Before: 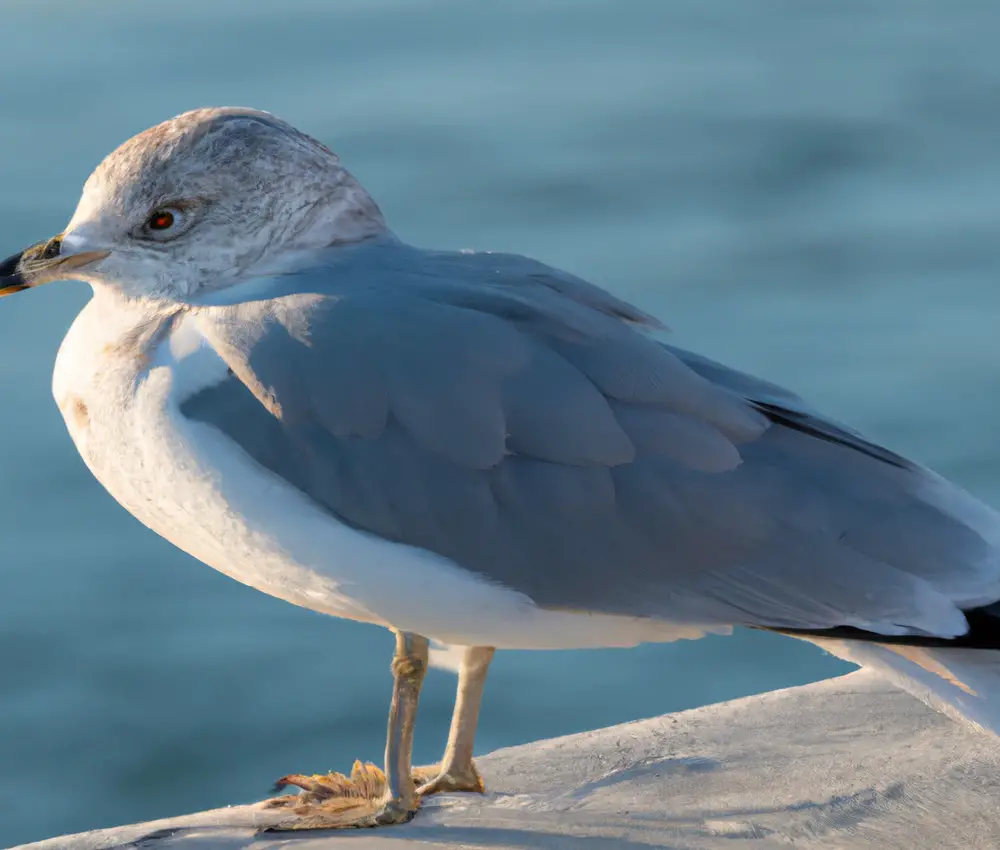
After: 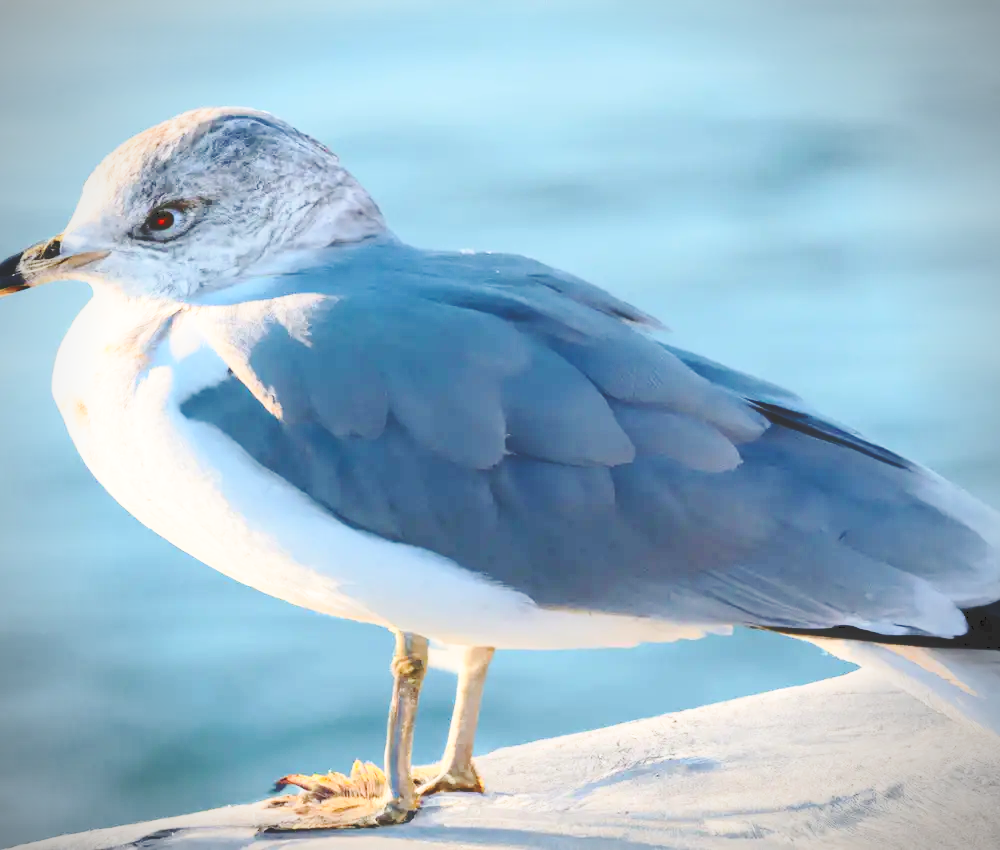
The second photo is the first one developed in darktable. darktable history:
tone curve: curves: ch0 [(0, 0) (0.003, 0.203) (0.011, 0.203) (0.025, 0.21) (0.044, 0.22) (0.069, 0.231) (0.1, 0.243) (0.136, 0.255) (0.177, 0.277) (0.224, 0.305) (0.277, 0.346) (0.335, 0.412) (0.399, 0.492) (0.468, 0.571) (0.543, 0.658) (0.623, 0.75) (0.709, 0.837) (0.801, 0.905) (0.898, 0.955) (1, 1)], color space Lab, independent channels, preserve colors none
vignetting: brightness -0.529, saturation -0.507
base curve: curves: ch0 [(0, 0) (0.036, 0.037) (0.121, 0.228) (0.46, 0.76) (0.859, 0.983) (1, 1)], preserve colors none
